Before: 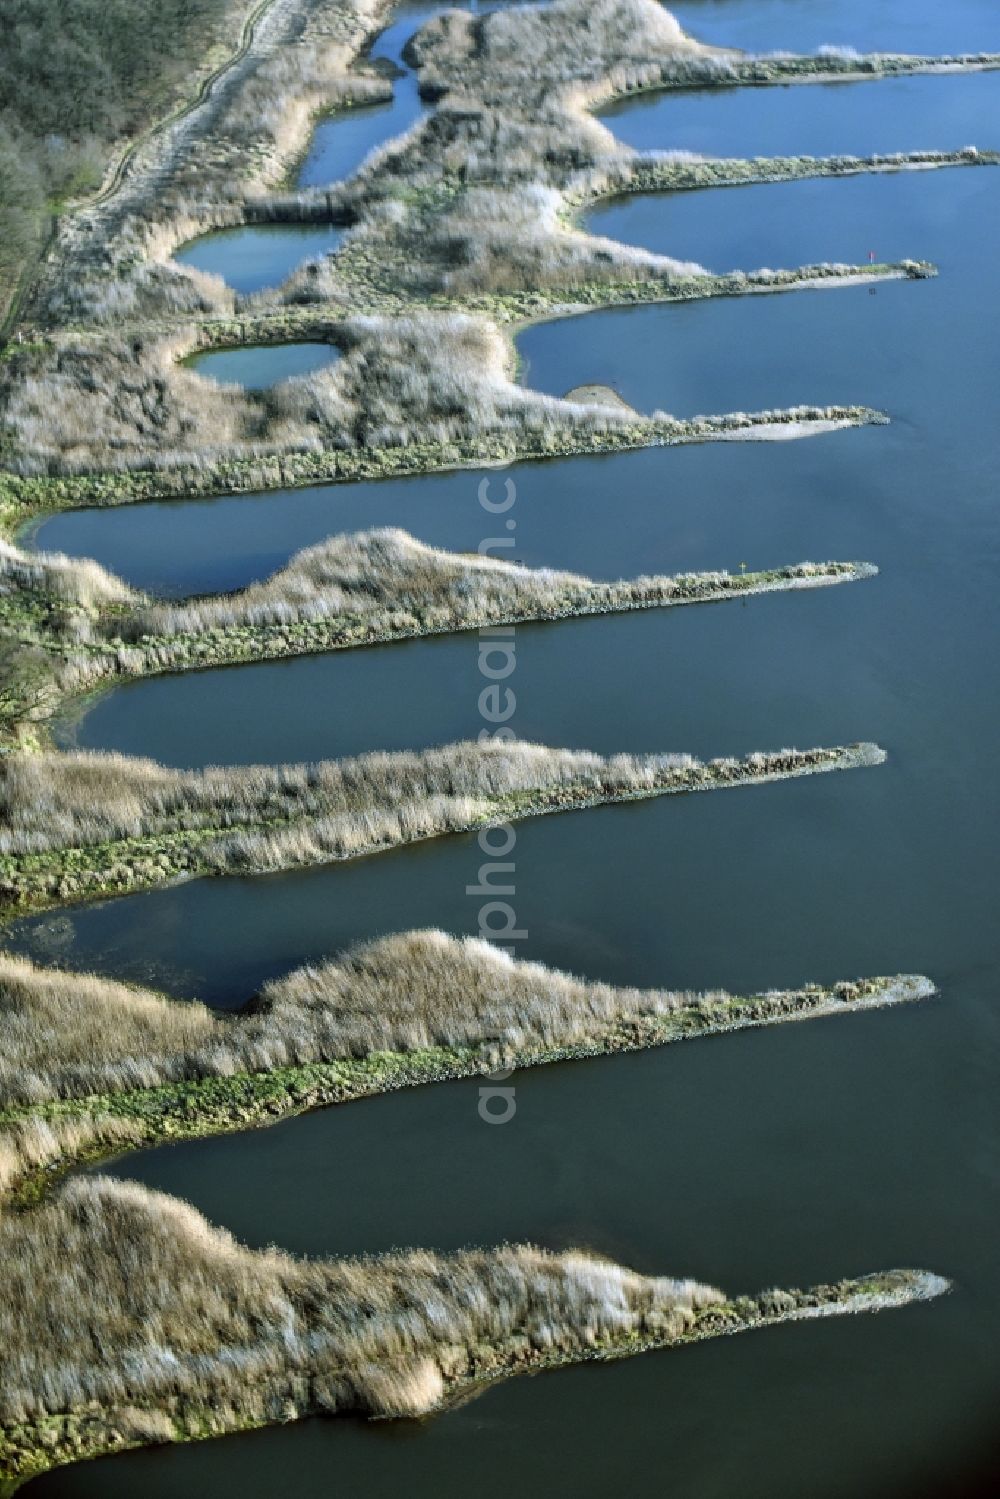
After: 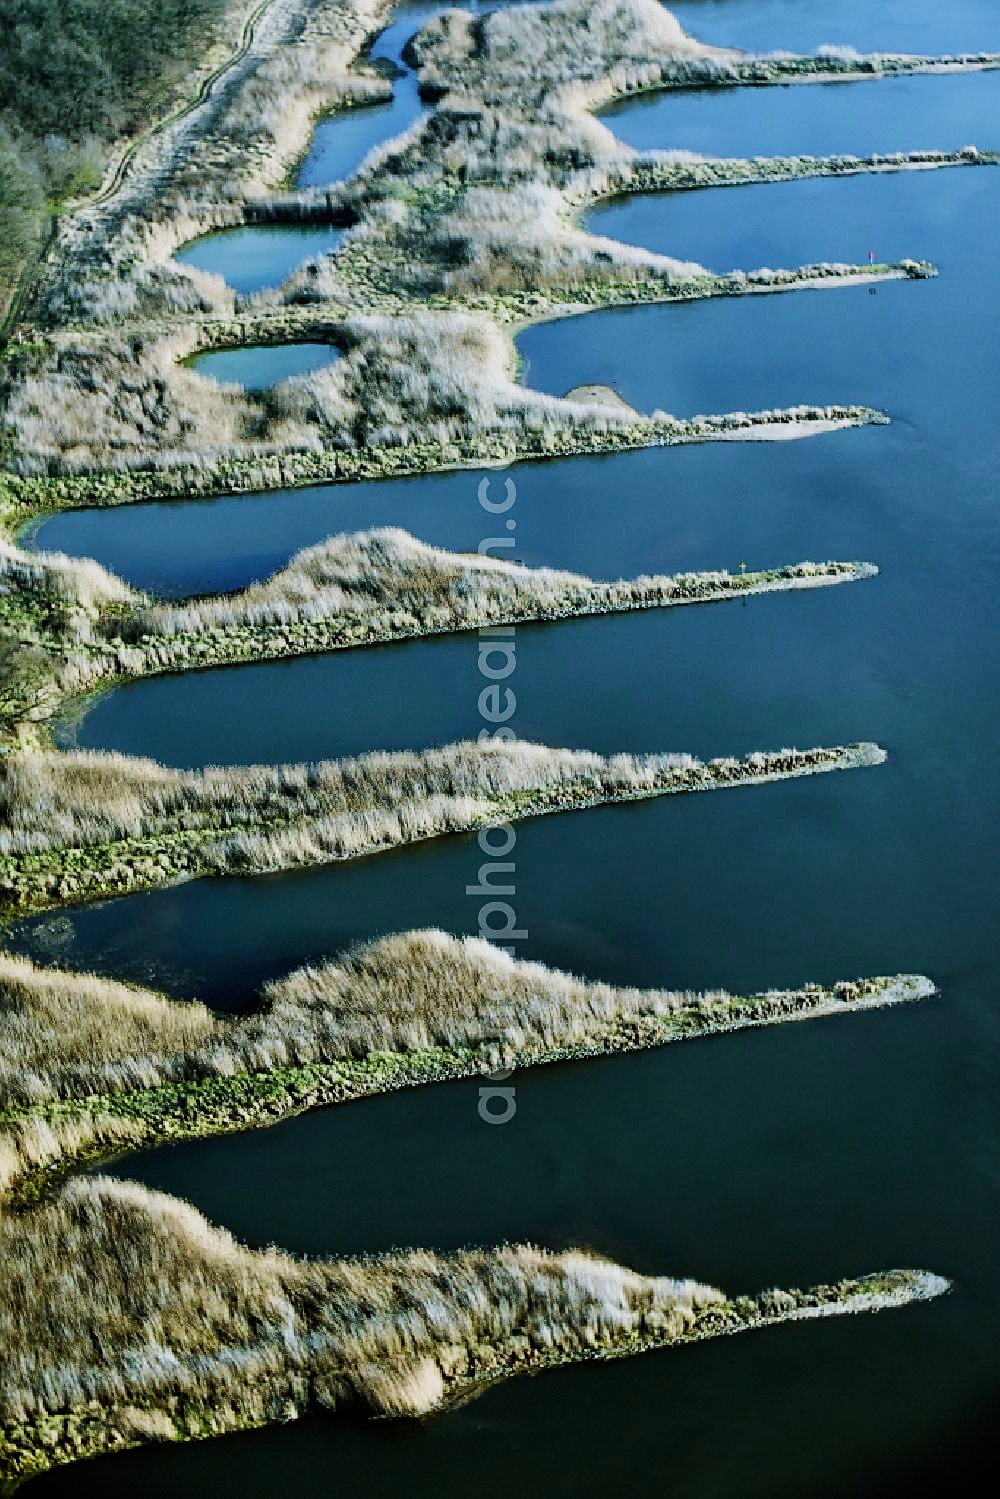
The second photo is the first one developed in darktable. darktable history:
sharpen: on, module defaults
sigmoid: contrast 1.8, skew -0.2, preserve hue 0%, red attenuation 0.1, red rotation 0.035, green attenuation 0.1, green rotation -0.017, blue attenuation 0.15, blue rotation -0.052, base primaries Rec2020
velvia: on, module defaults
white balance: red 0.986, blue 1.01
